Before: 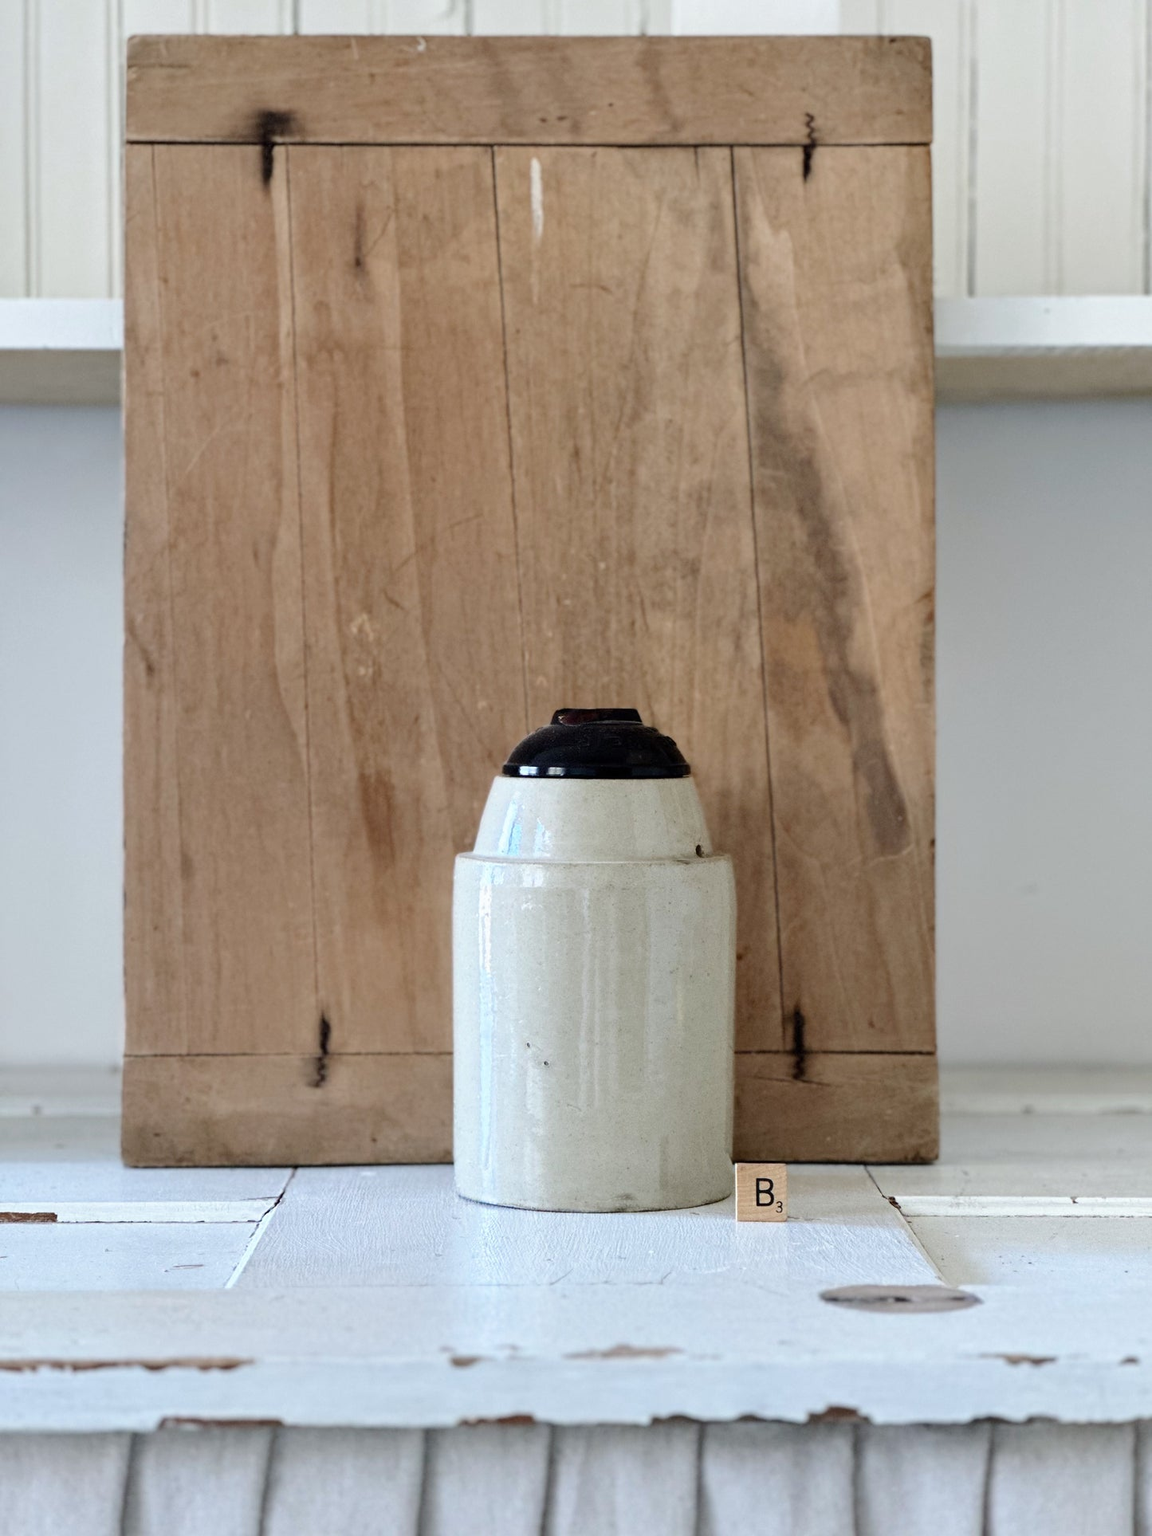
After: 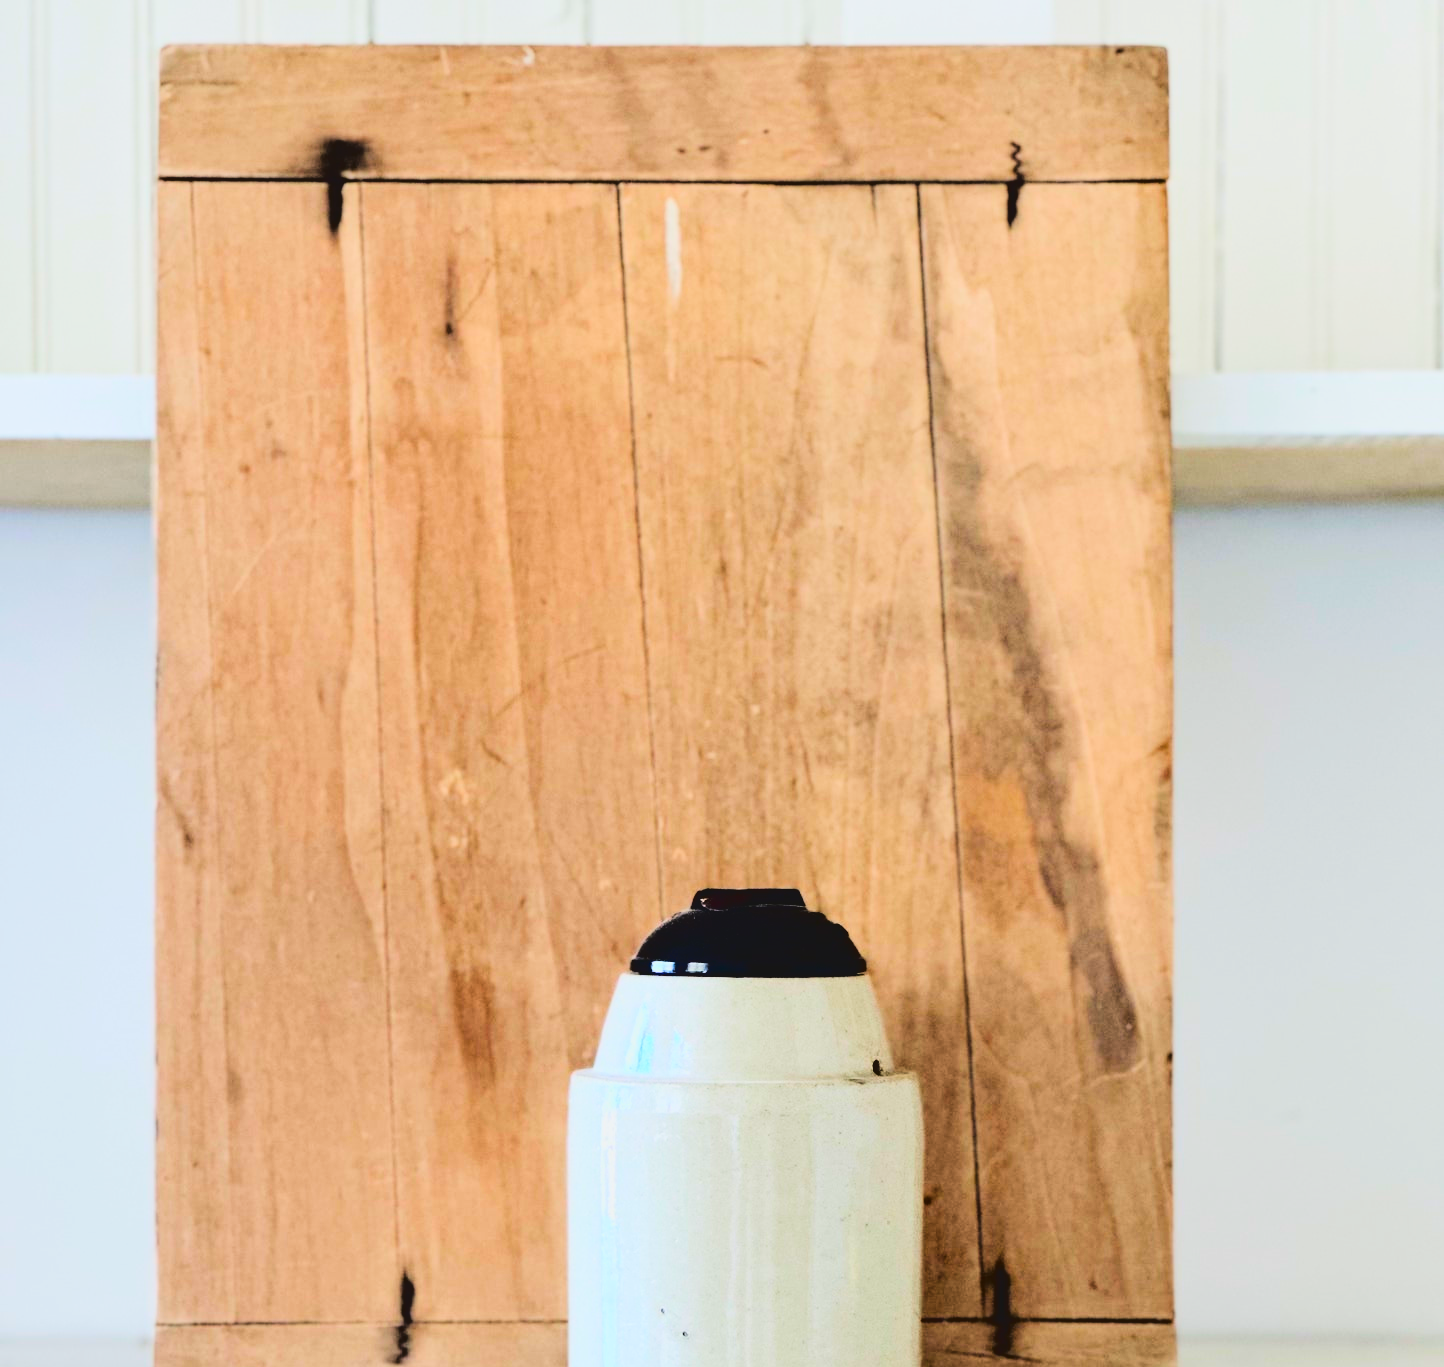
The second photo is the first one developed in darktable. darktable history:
crop: right 0.001%, bottom 29.034%
contrast brightness saturation: contrast 0.197, brightness 0.192, saturation 0.797
filmic rgb: black relative exposure -7.65 EV, white relative exposure 4.56 EV, hardness 3.61
tone curve: curves: ch0 [(0, 0) (0.003, 0.068) (0.011, 0.068) (0.025, 0.068) (0.044, 0.068) (0.069, 0.072) (0.1, 0.072) (0.136, 0.077) (0.177, 0.095) (0.224, 0.126) (0.277, 0.2) (0.335, 0.3) (0.399, 0.407) (0.468, 0.52) (0.543, 0.624) (0.623, 0.721) (0.709, 0.811) (0.801, 0.88) (0.898, 0.942) (1, 1)], color space Lab, linked channels, preserve colors none
